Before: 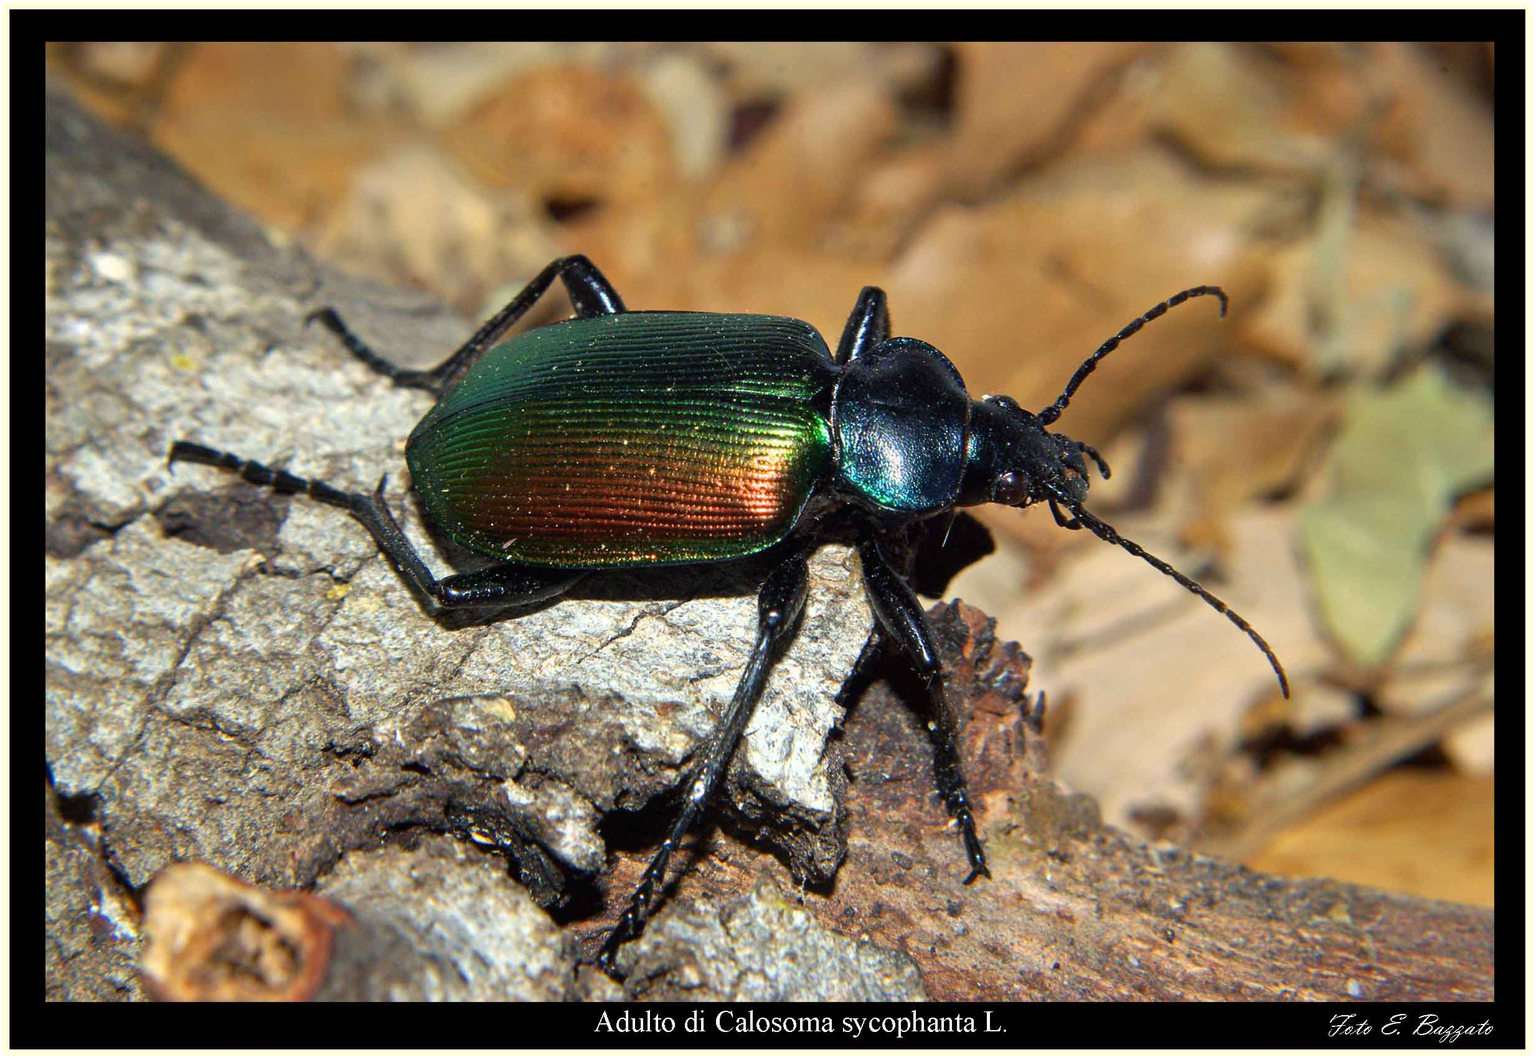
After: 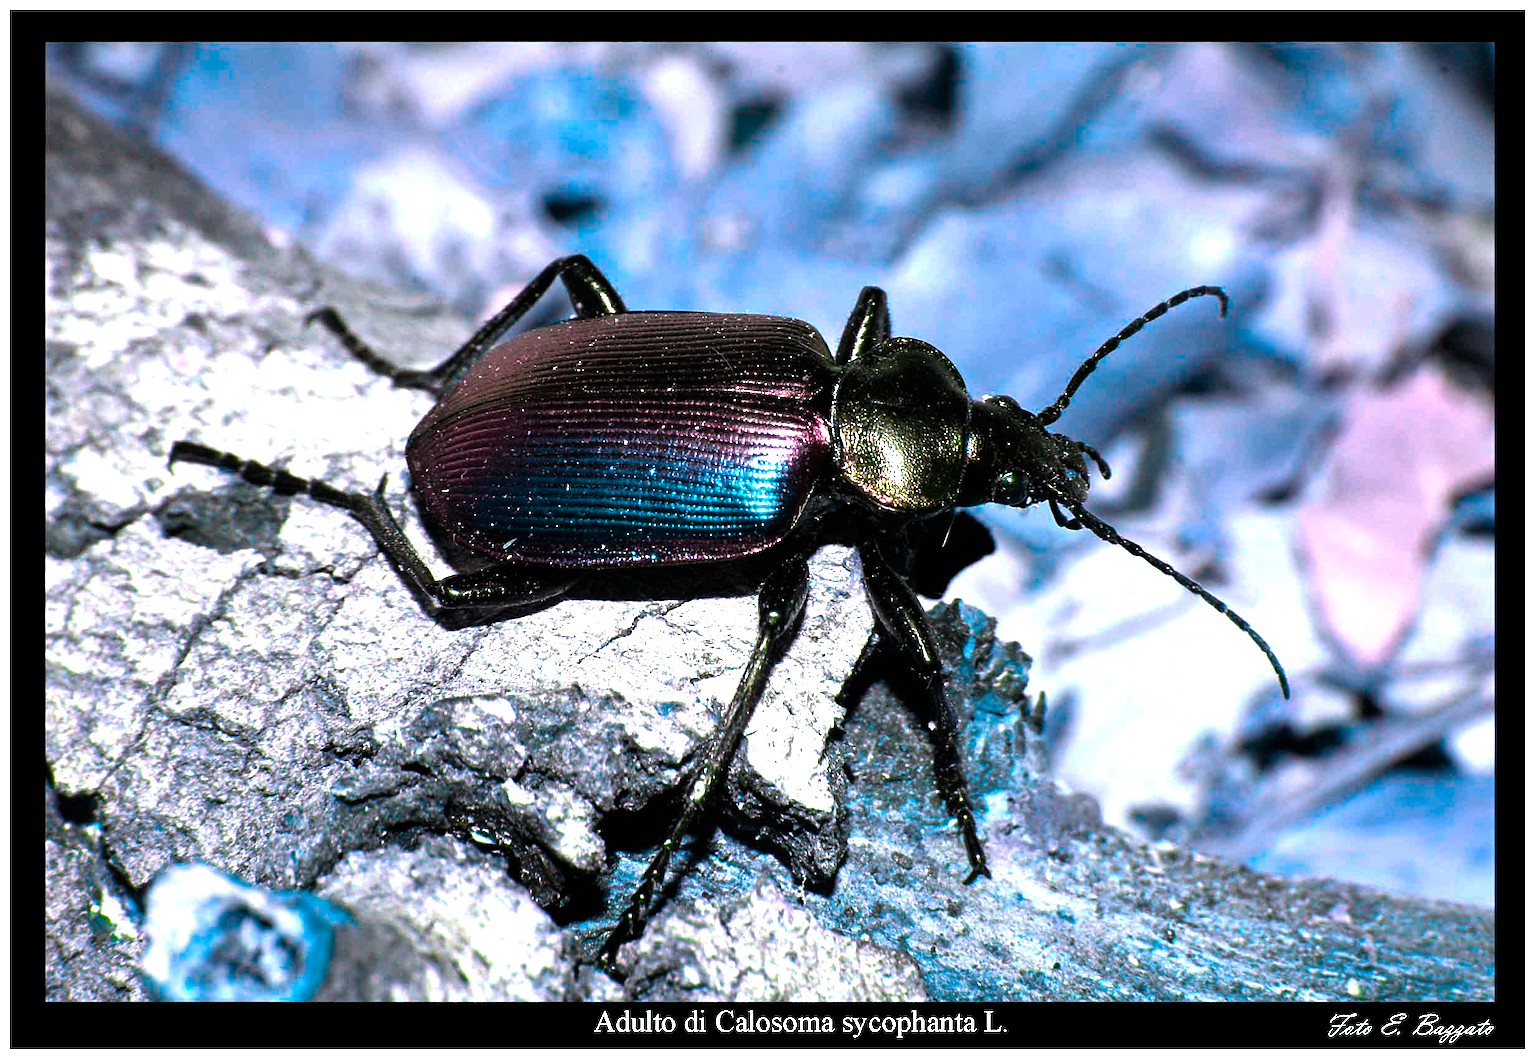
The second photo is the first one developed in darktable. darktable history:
tone equalizer: -8 EV -0.43 EV, -7 EV -0.382 EV, -6 EV -0.361 EV, -5 EV -0.184 EV, -3 EV 0.214 EV, -2 EV 0.337 EV, -1 EV 0.37 EV, +0 EV 0.393 EV
color correction: highlights a* -6.57, highlights b* 0.372
color balance rgb: perceptual saturation grading › global saturation 0.488%, hue shift -148.5°, contrast 34.985%, saturation formula JzAzBz (2021)
sharpen: amount 0.21
